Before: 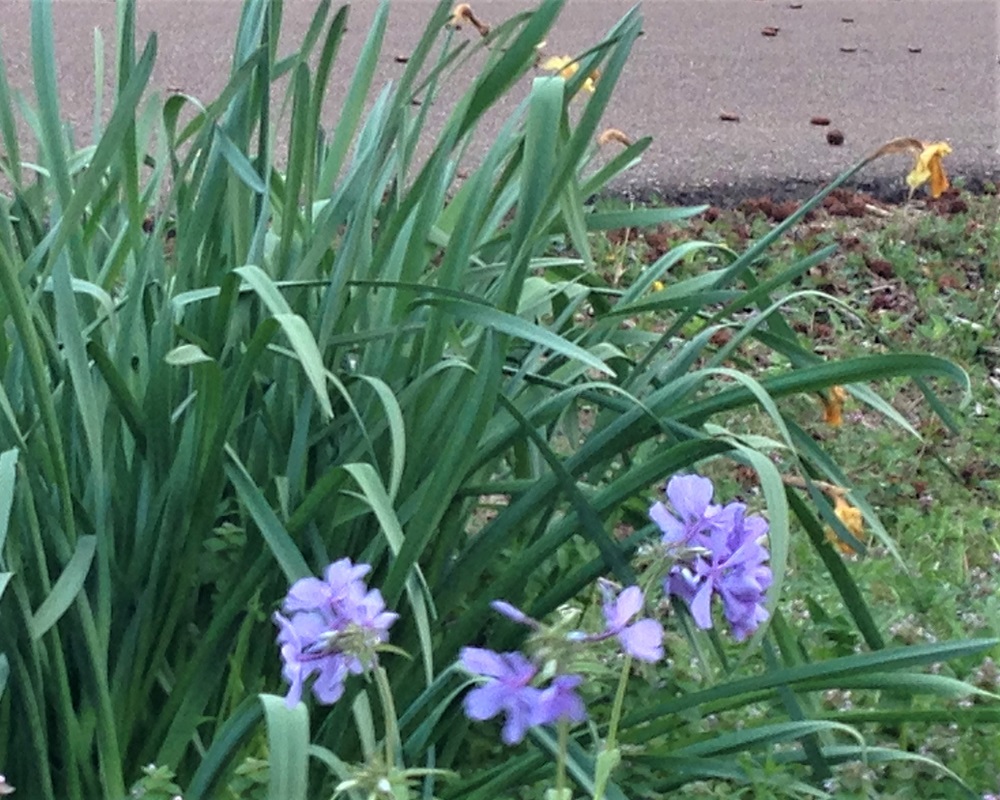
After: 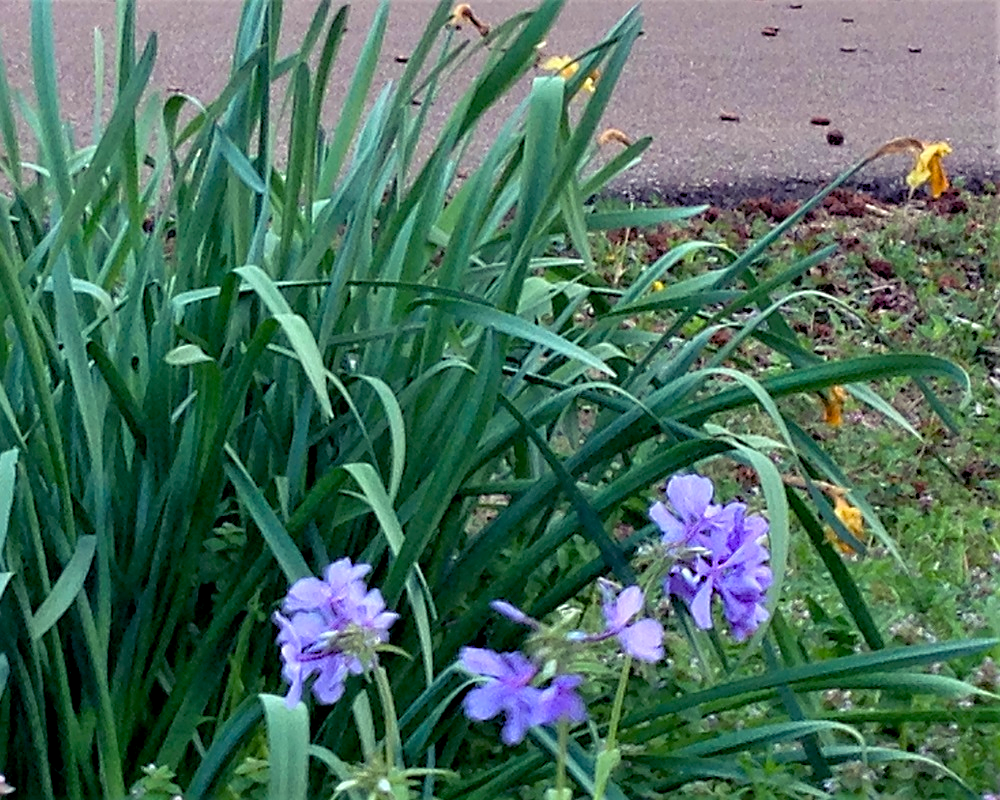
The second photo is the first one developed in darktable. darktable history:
sharpen: on, module defaults
color balance rgb: shadows lift › luminance -21.53%, shadows lift › chroma 9.195%, shadows lift › hue 283.53°, global offset › luminance -1.45%, perceptual saturation grading › global saturation 19.363%, global vibrance 20%
